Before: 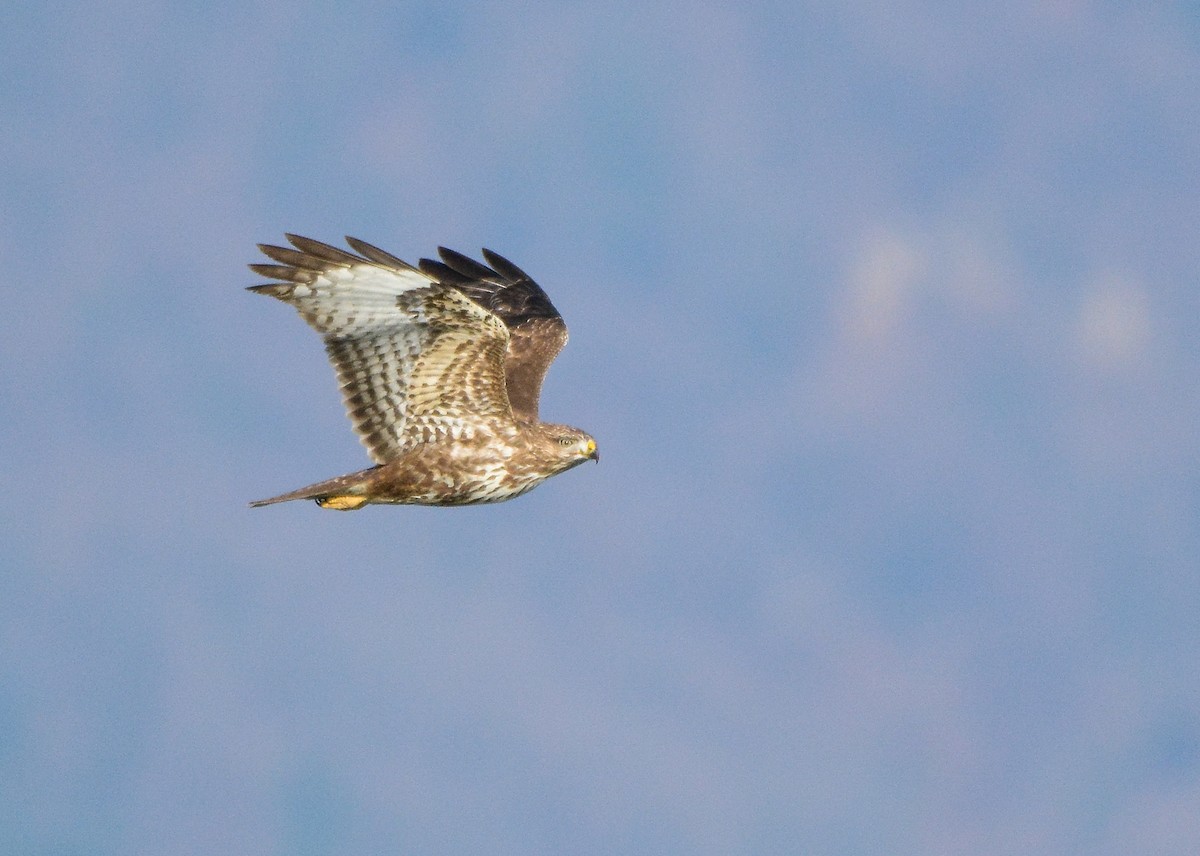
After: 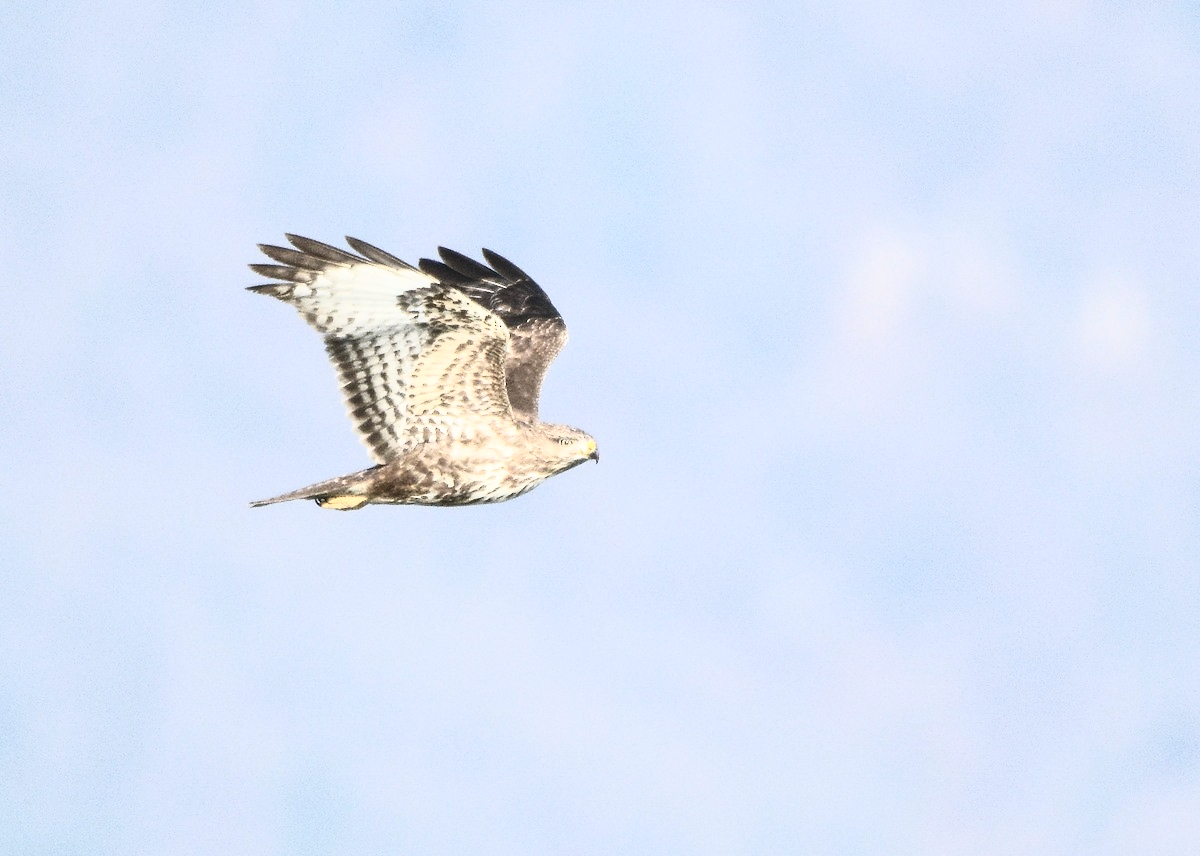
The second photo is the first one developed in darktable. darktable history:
contrast brightness saturation: contrast 0.582, brightness 0.575, saturation -0.33
exposure: compensate highlight preservation false
